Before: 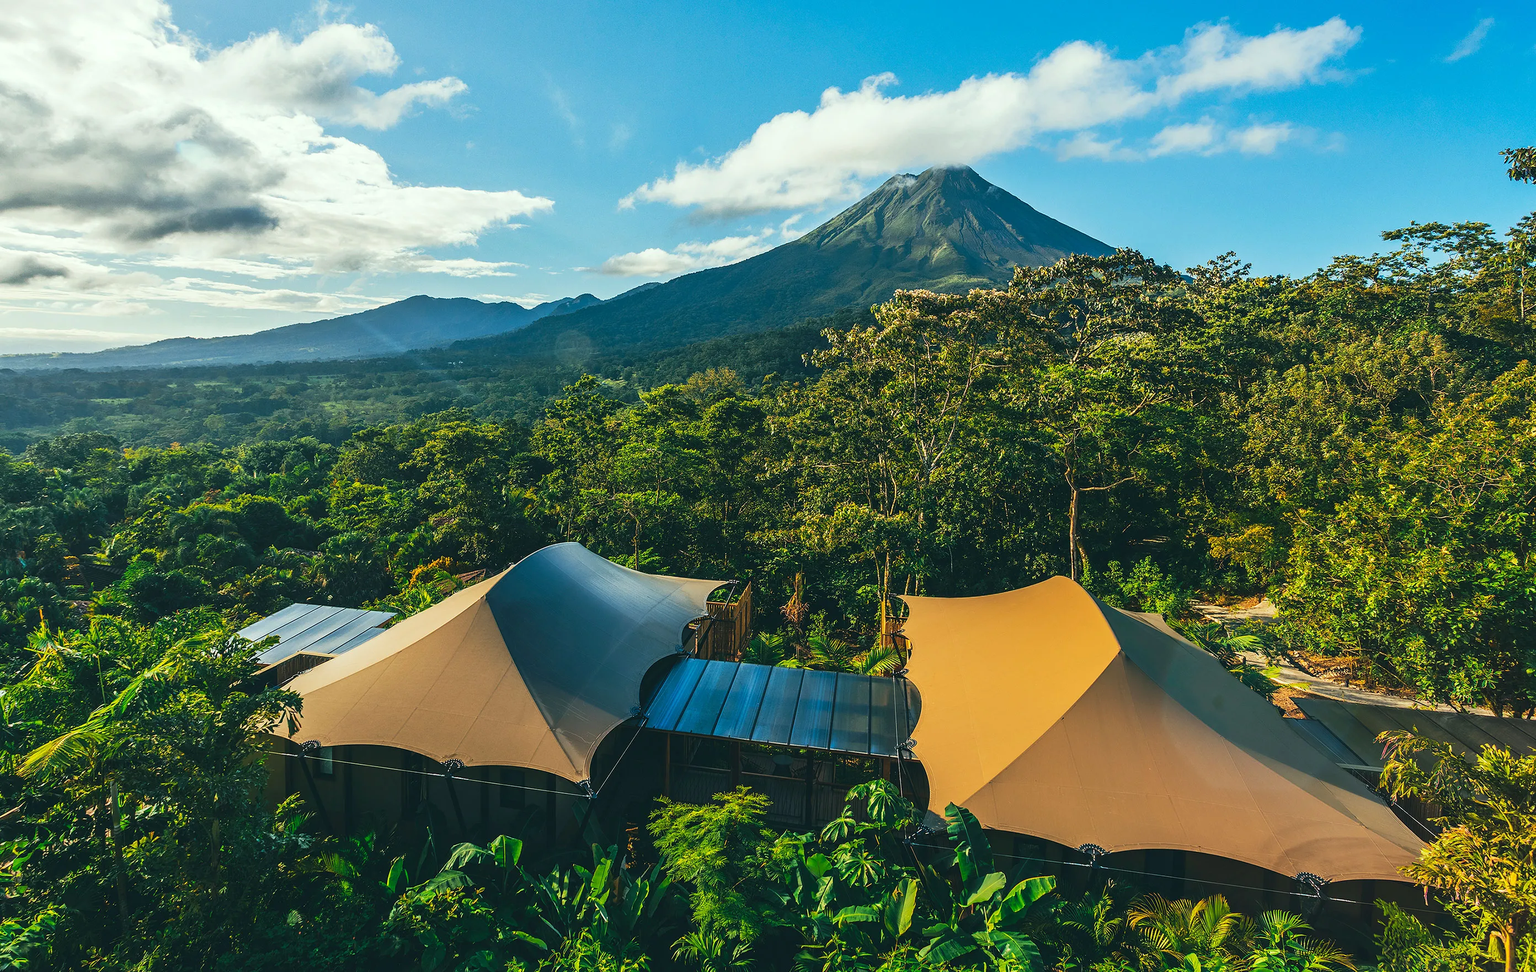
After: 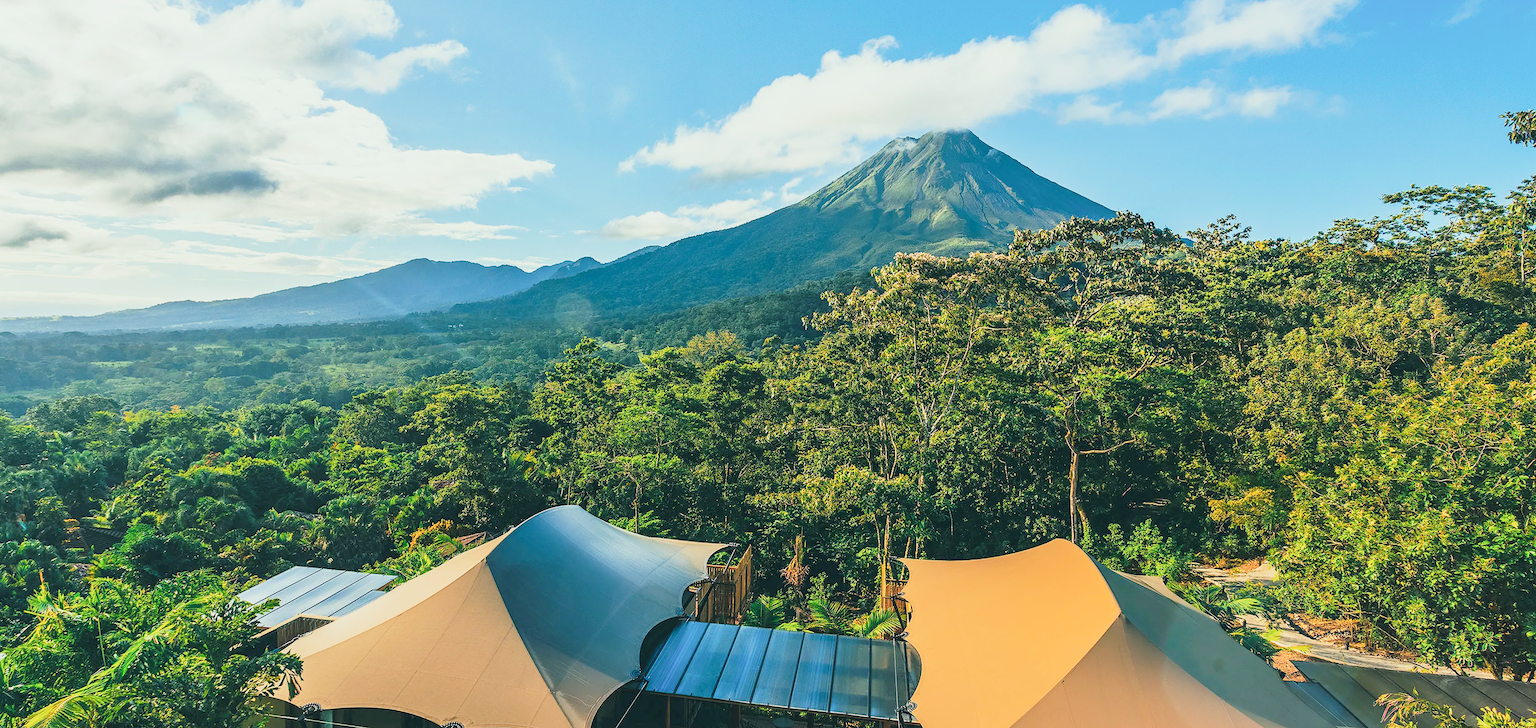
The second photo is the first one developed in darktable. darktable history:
white balance: red 1, blue 1
filmic rgb: black relative exposure -7.32 EV, white relative exposure 5.09 EV, hardness 3.2
crop: top 3.857%, bottom 21.132%
exposure: exposure 1.25 EV, compensate exposure bias true, compensate highlight preservation false
